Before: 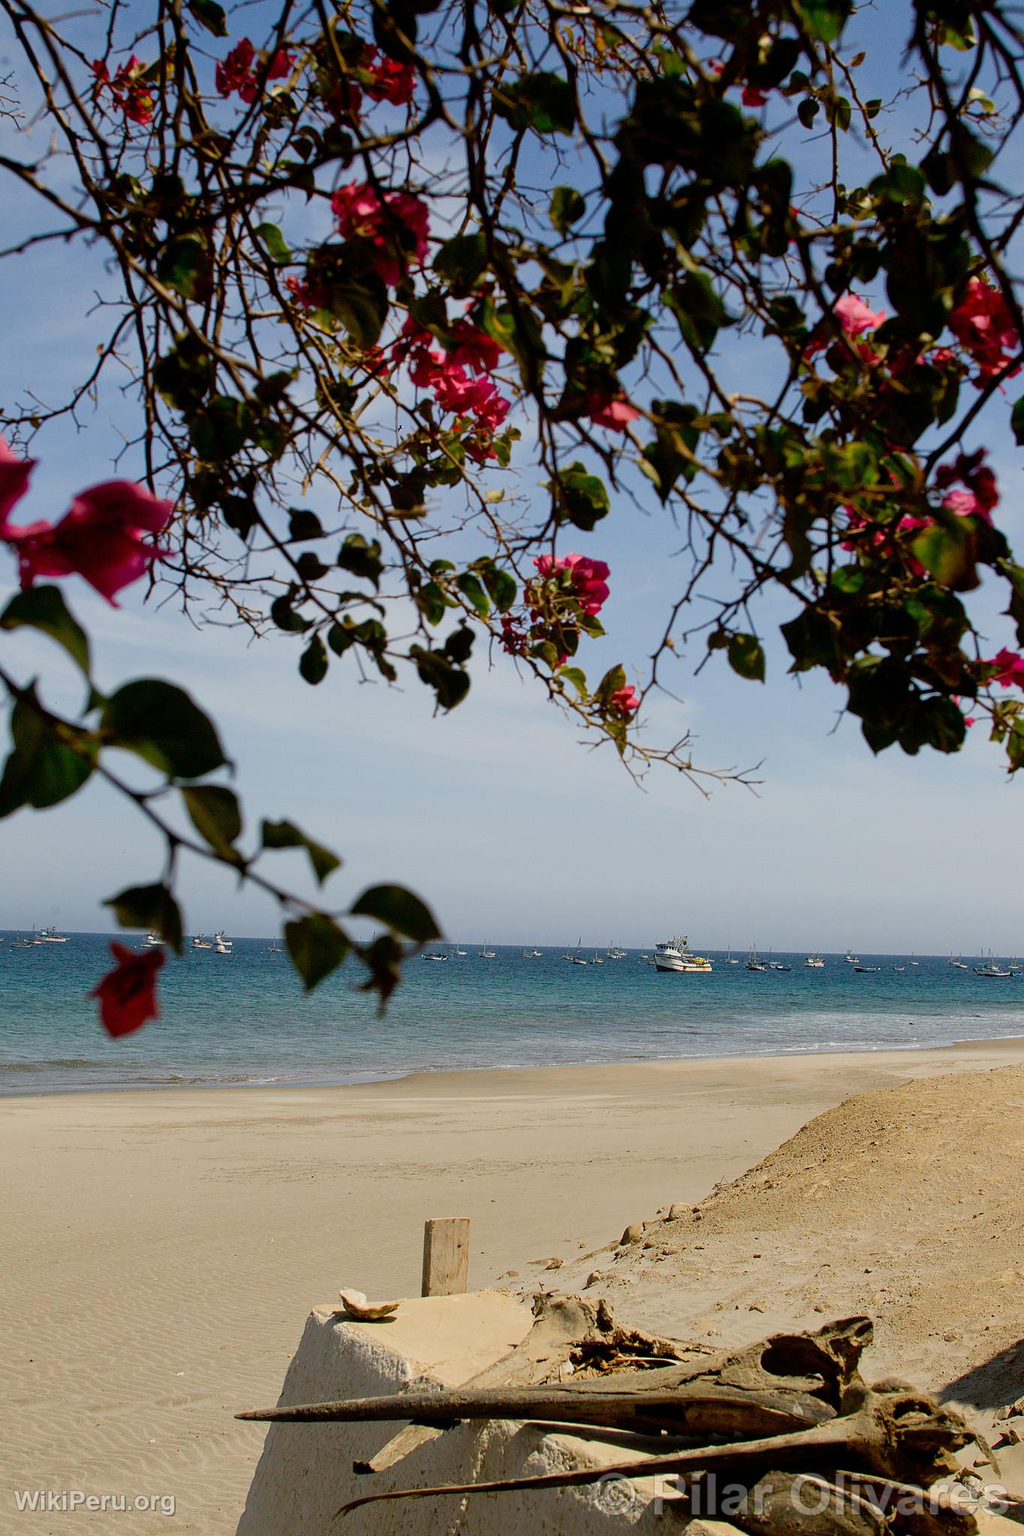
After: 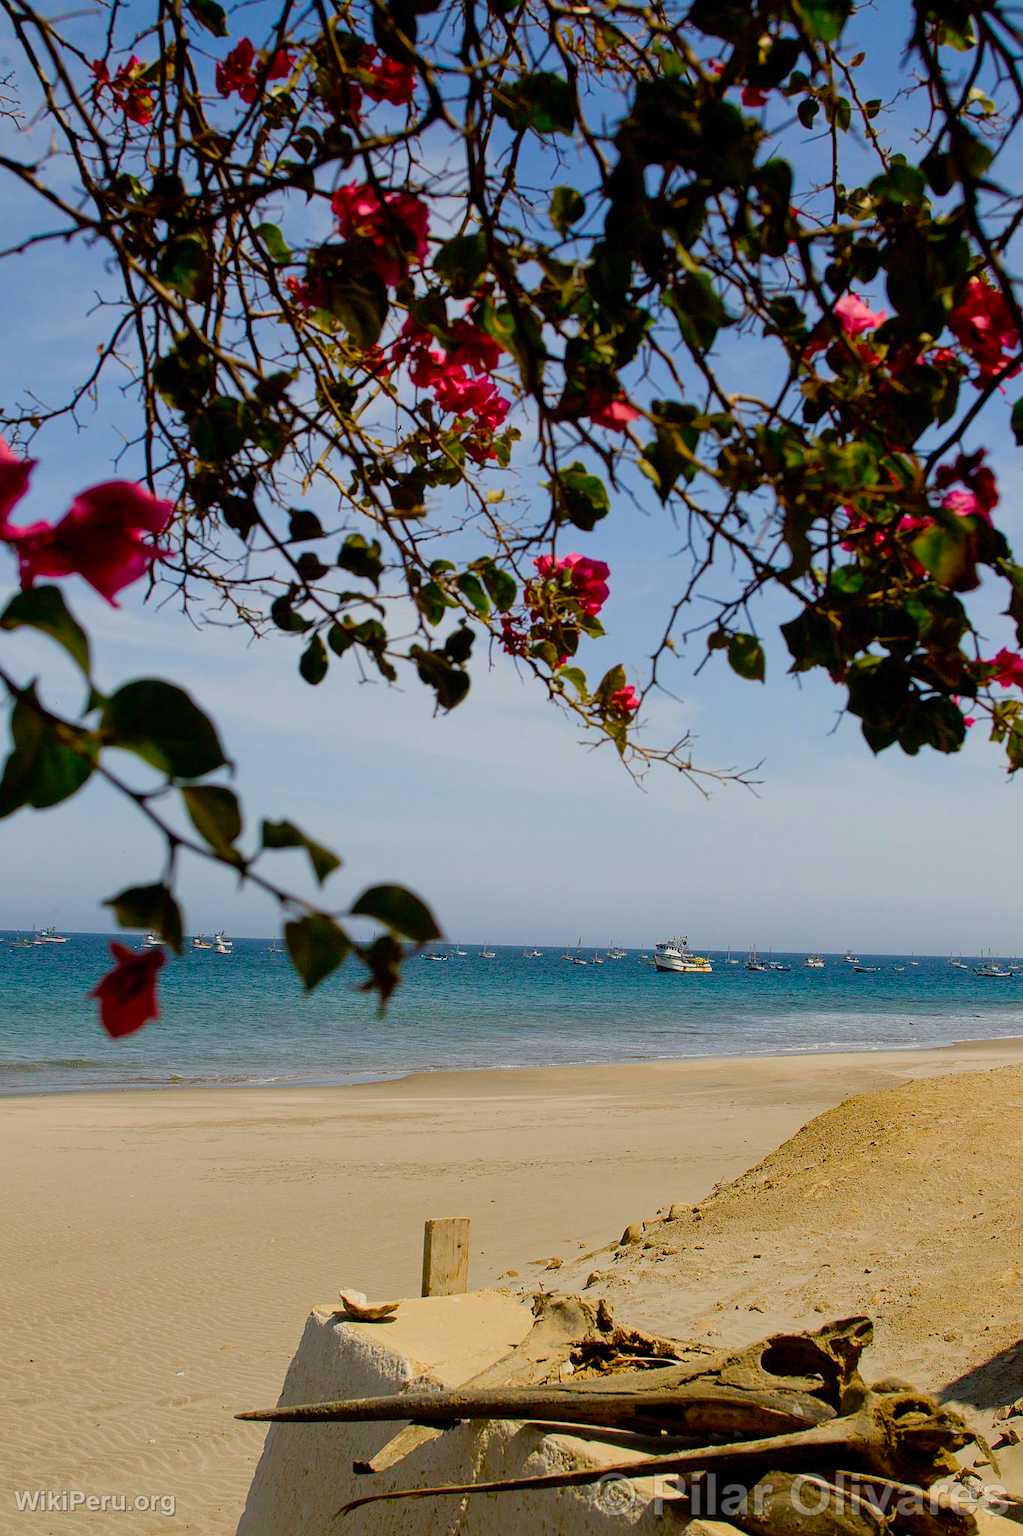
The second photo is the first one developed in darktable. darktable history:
color balance rgb: linear chroma grading › global chroma 14.492%, perceptual saturation grading › global saturation 25.632%, global vibrance -16.828%, contrast -5.847%
